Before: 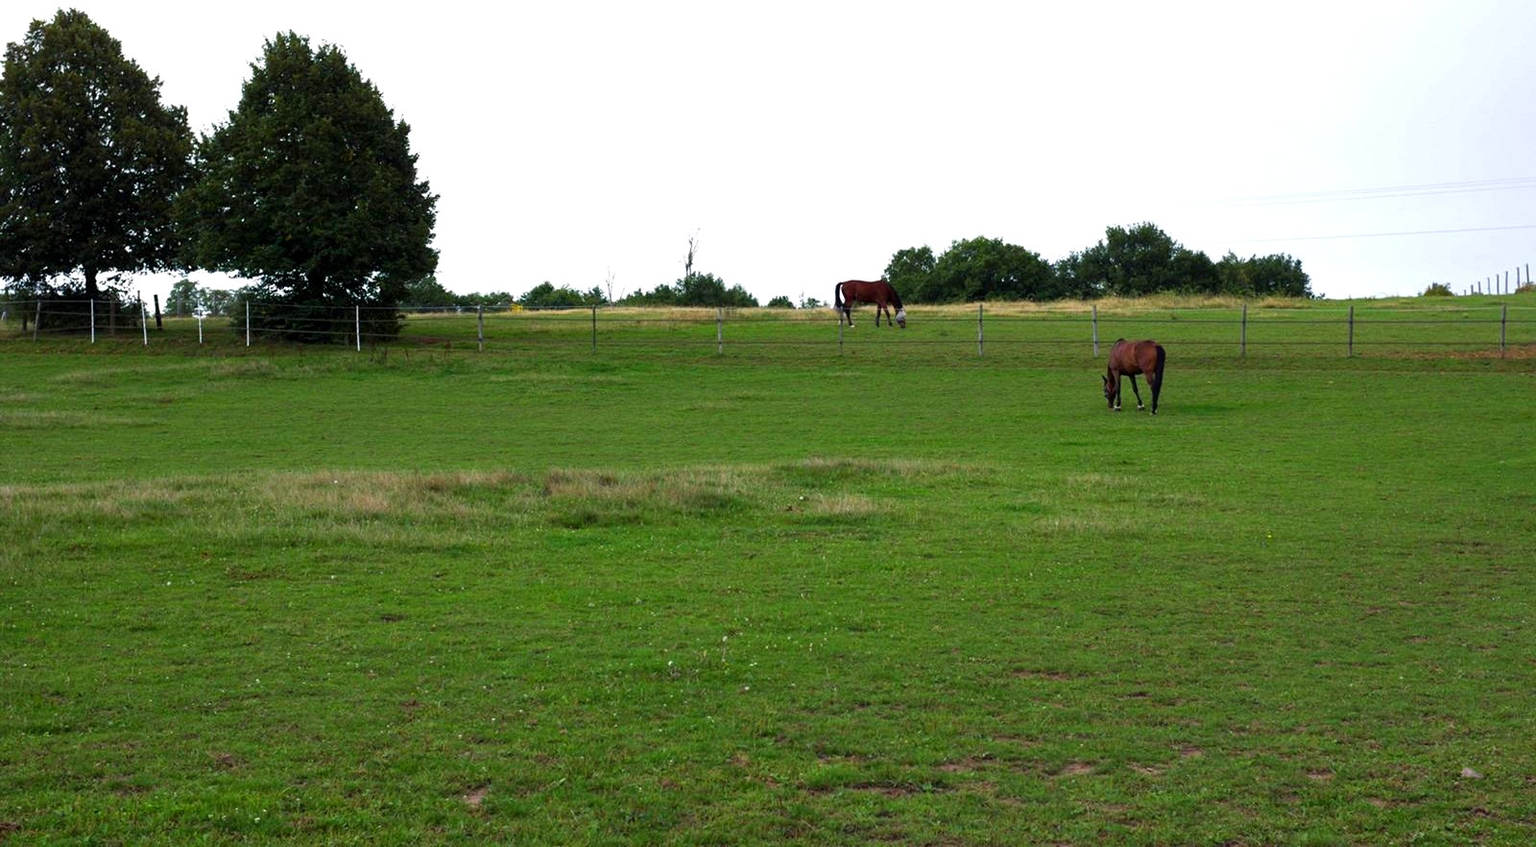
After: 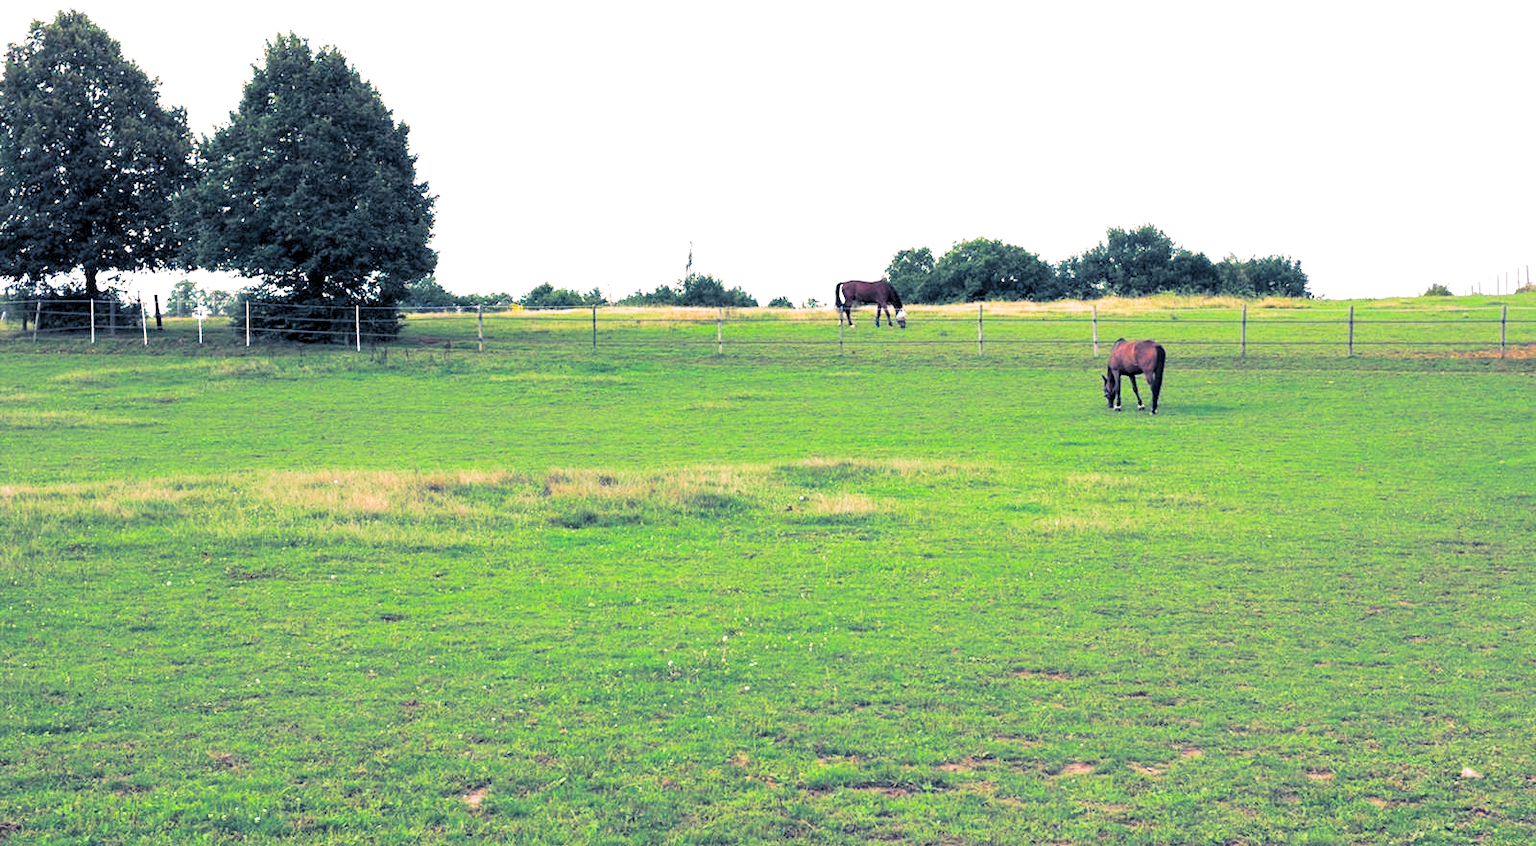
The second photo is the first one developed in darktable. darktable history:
contrast equalizer: octaves 7, y [[0.6 ×6], [0.55 ×6], [0 ×6], [0 ×6], [0 ×6]], mix 0.3
base curve: exposure shift 0, preserve colors none
contrast brightness saturation: contrast 0.1, brightness 0.3, saturation 0.14
exposure: black level correction 0, exposure 1.2 EV, compensate exposure bias true, compensate highlight preservation false
split-toning: shadows › hue 226.8°, shadows › saturation 0.56, highlights › hue 28.8°, balance -40, compress 0%
